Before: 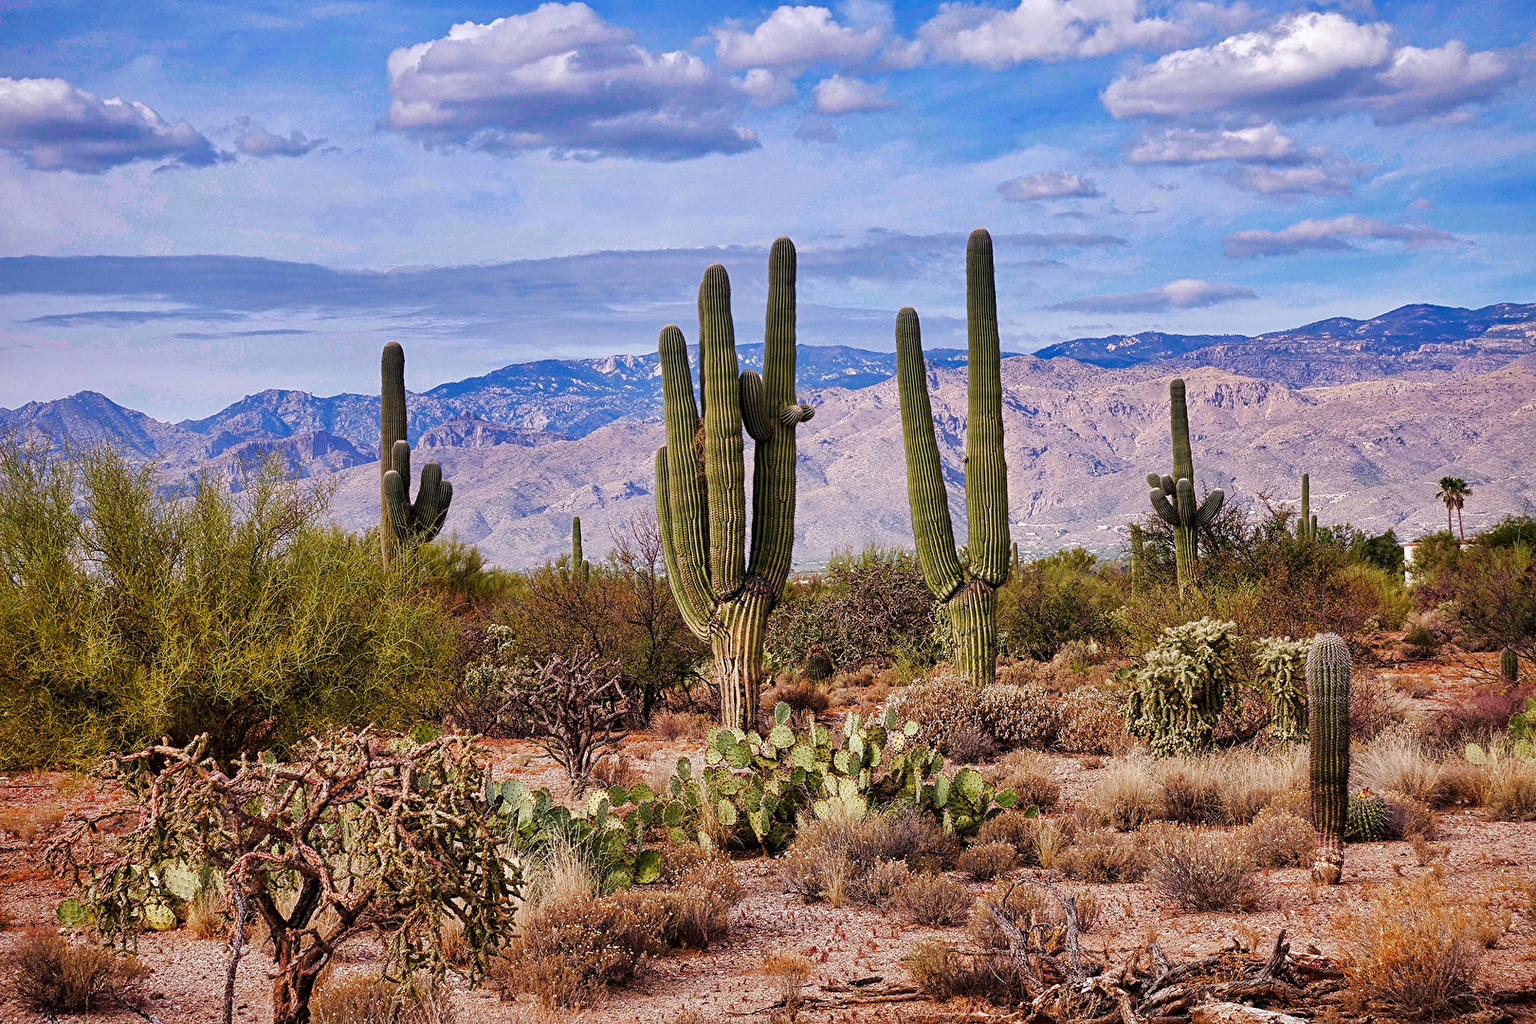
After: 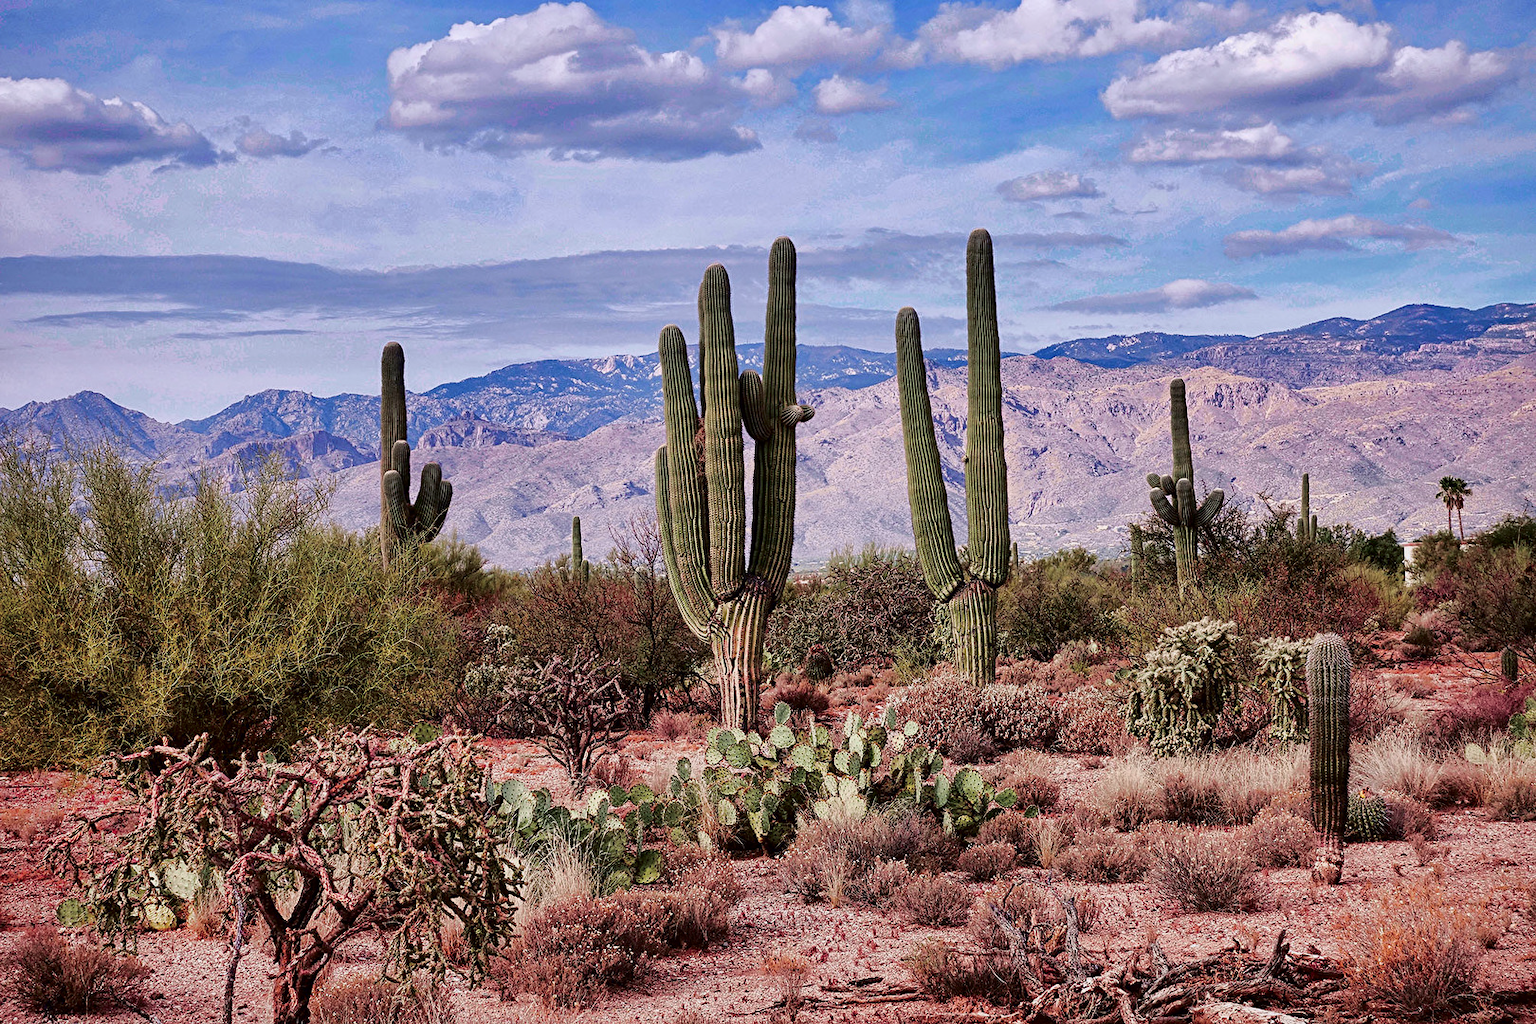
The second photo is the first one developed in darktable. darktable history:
tone curve: curves: ch0 [(0, 0) (0.139, 0.081) (0.304, 0.259) (0.502, 0.505) (0.683, 0.676) (0.761, 0.773) (0.858, 0.858) (0.987, 0.945)]; ch1 [(0, 0) (0.172, 0.123) (0.304, 0.288) (0.414, 0.44) (0.472, 0.473) (0.502, 0.508) (0.54, 0.543) (0.583, 0.601) (0.638, 0.654) (0.741, 0.783) (1, 1)]; ch2 [(0, 0) (0.411, 0.424) (0.485, 0.476) (0.502, 0.502) (0.557, 0.54) (0.631, 0.576) (1, 1)], color space Lab, independent channels, preserve colors none
